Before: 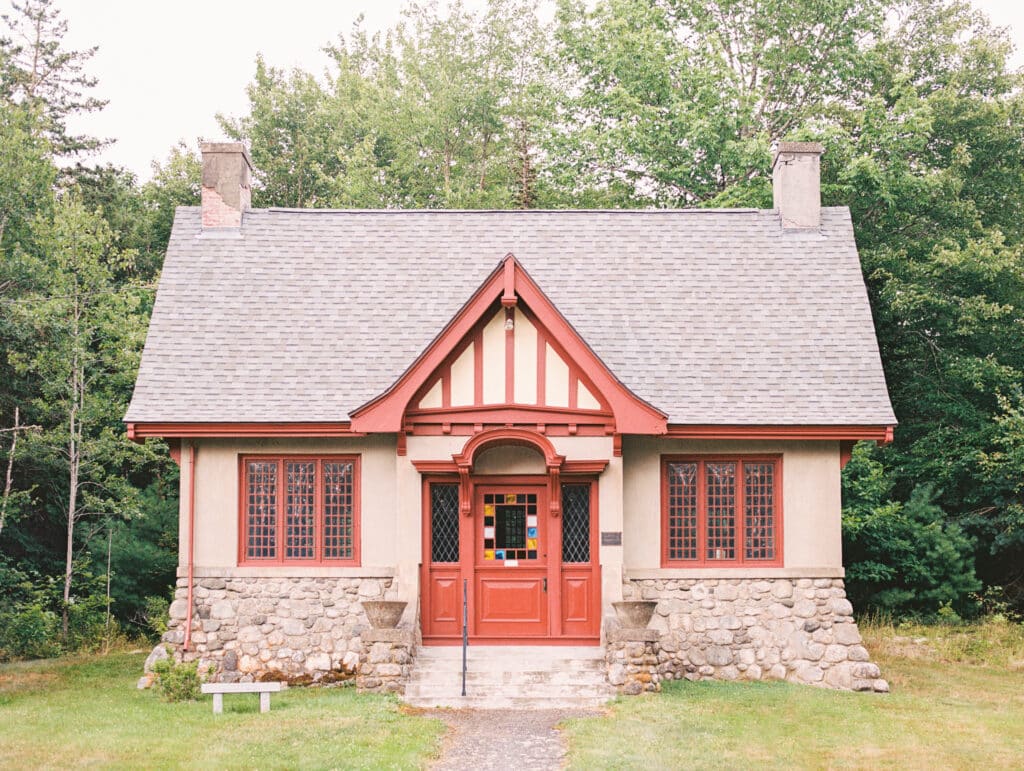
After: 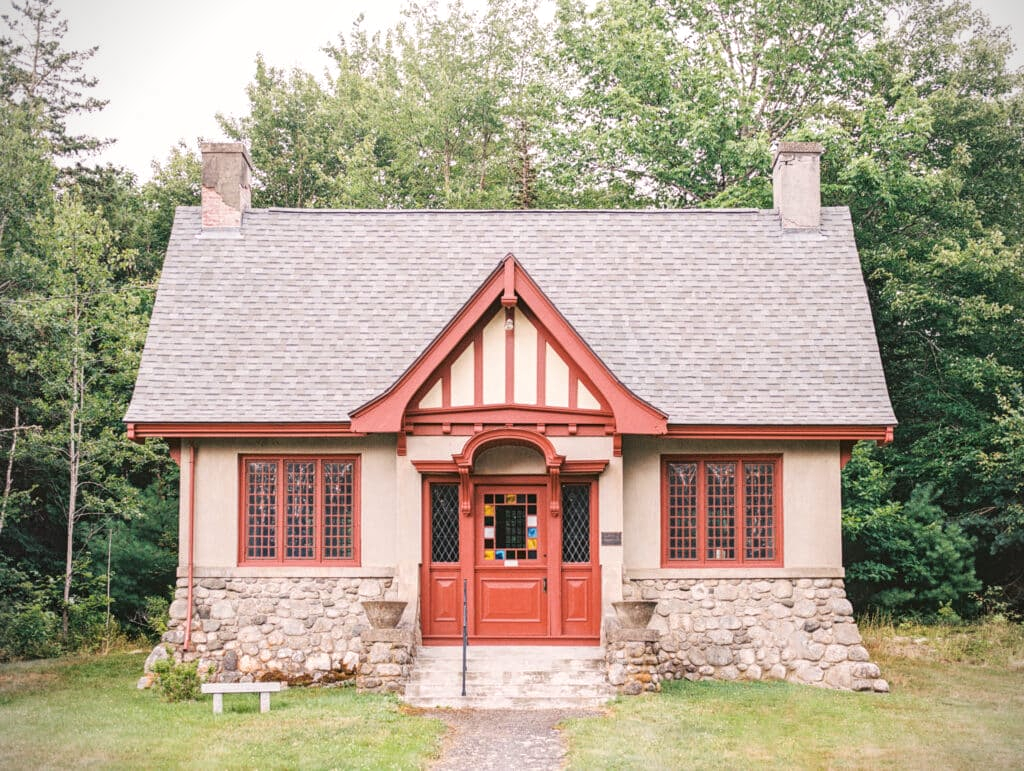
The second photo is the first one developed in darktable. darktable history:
vignetting: fall-off start 91.19%
local contrast: on, module defaults
